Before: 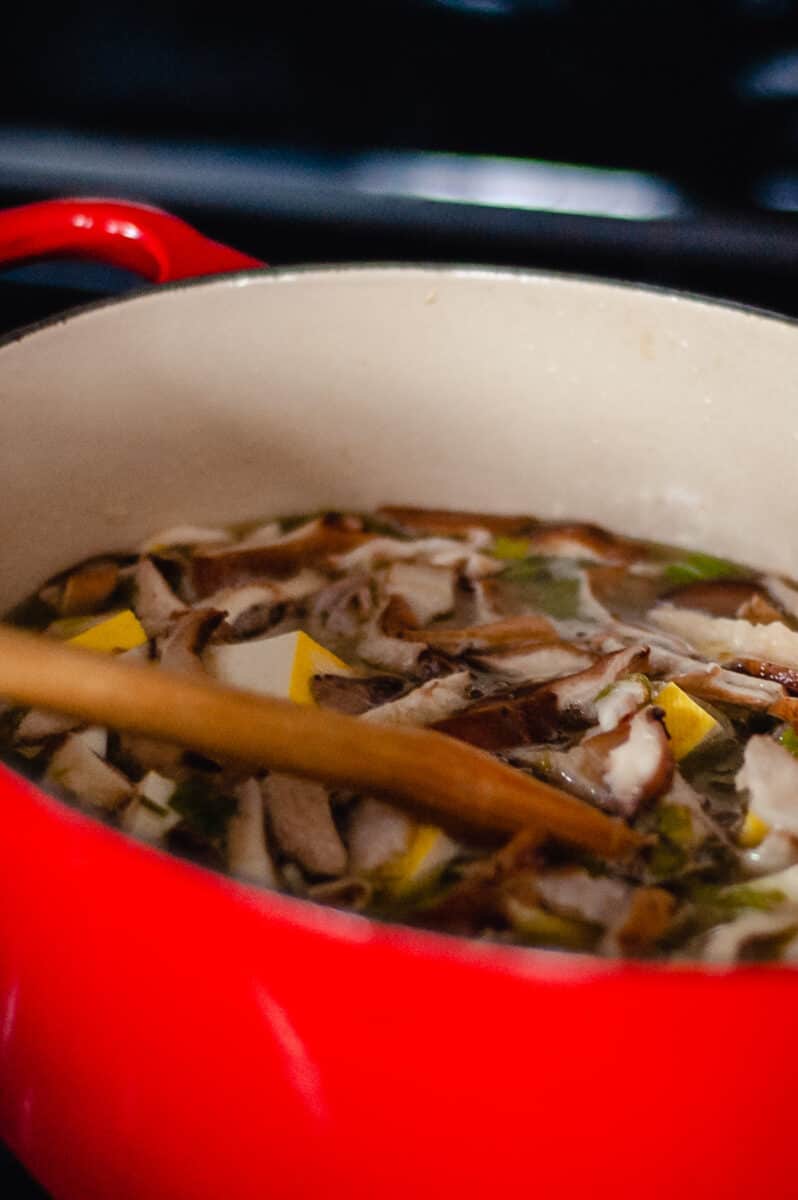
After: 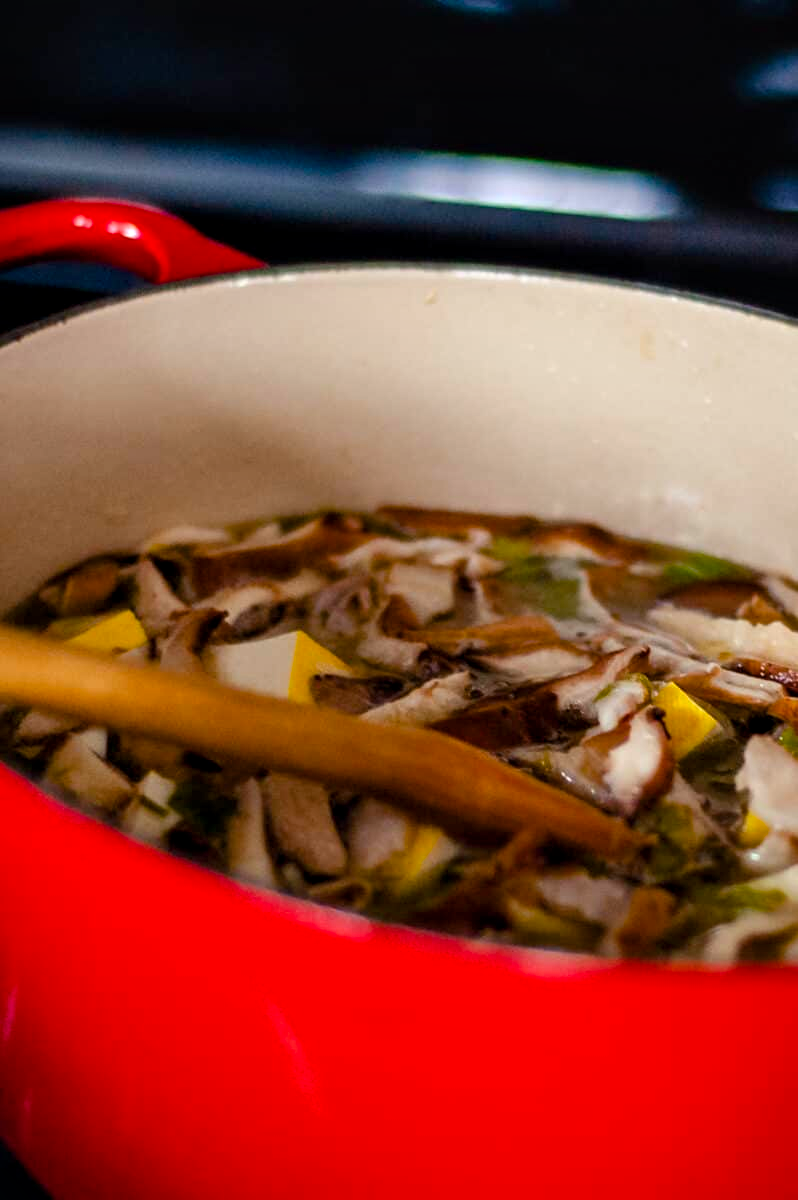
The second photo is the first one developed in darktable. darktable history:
color balance rgb: perceptual saturation grading › global saturation 20%, global vibrance 20%
contrast equalizer: octaves 7, y [[0.6 ×6], [0.55 ×6], [0 ×6], [0 ×6], [0 ×6]], mix 0.29
